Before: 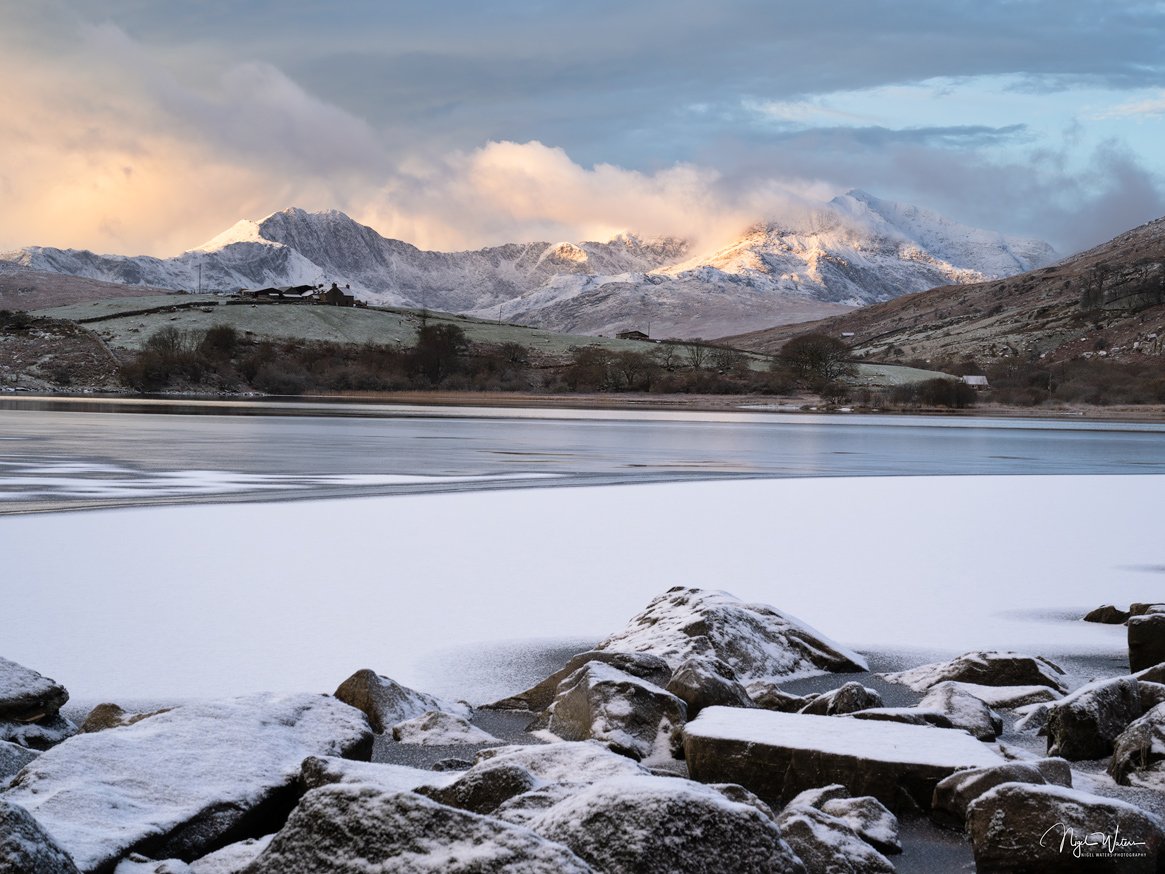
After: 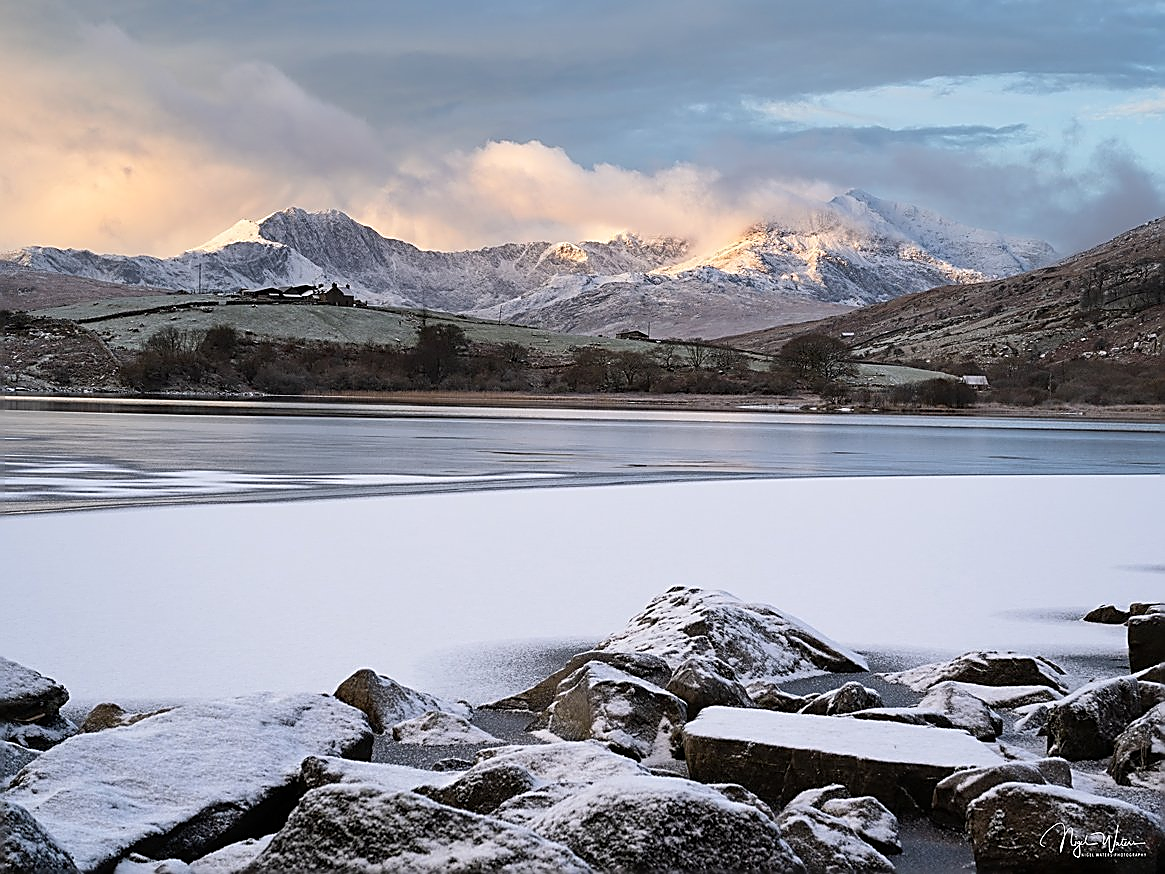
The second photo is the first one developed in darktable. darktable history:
sharpen: radius 1.676, amount 1.294
